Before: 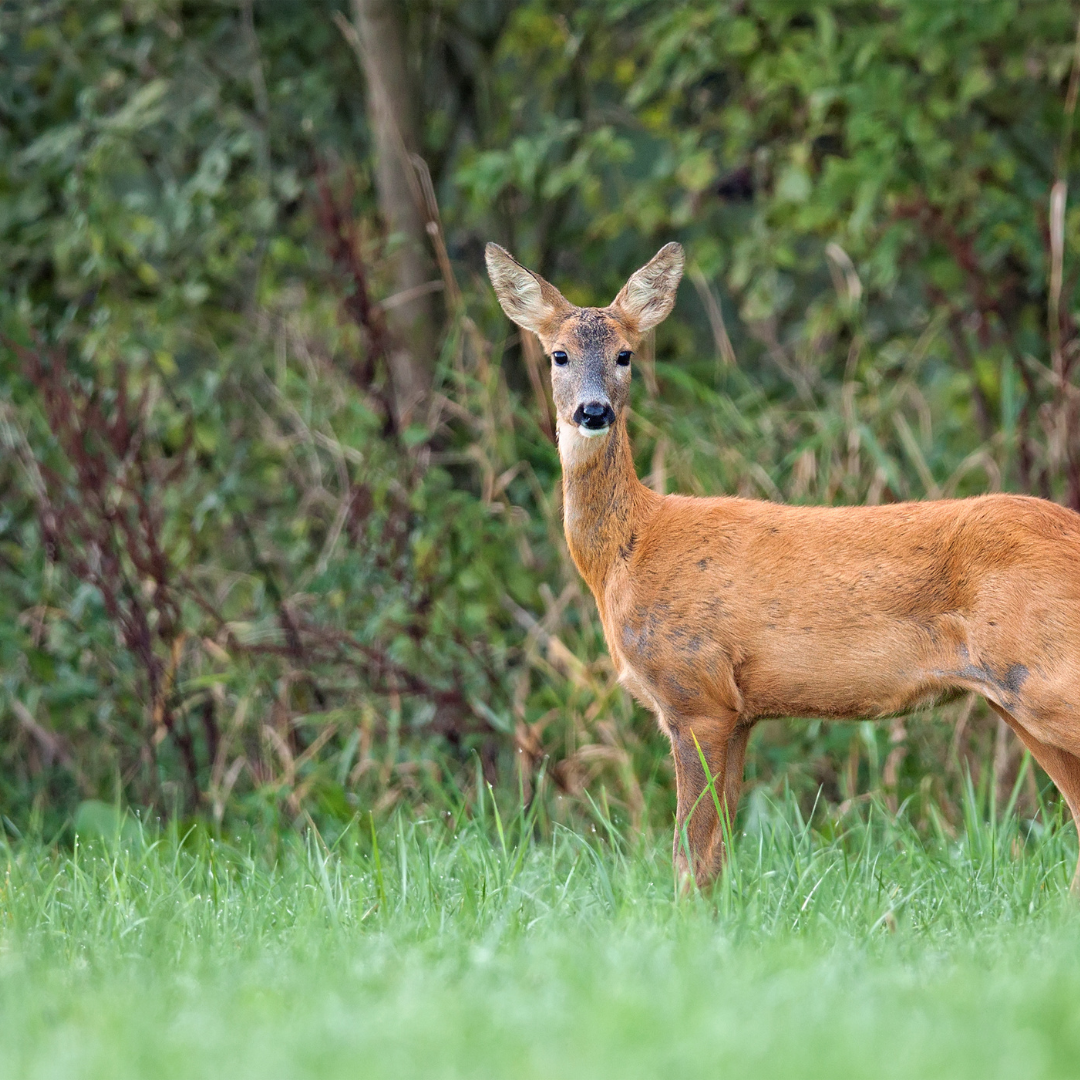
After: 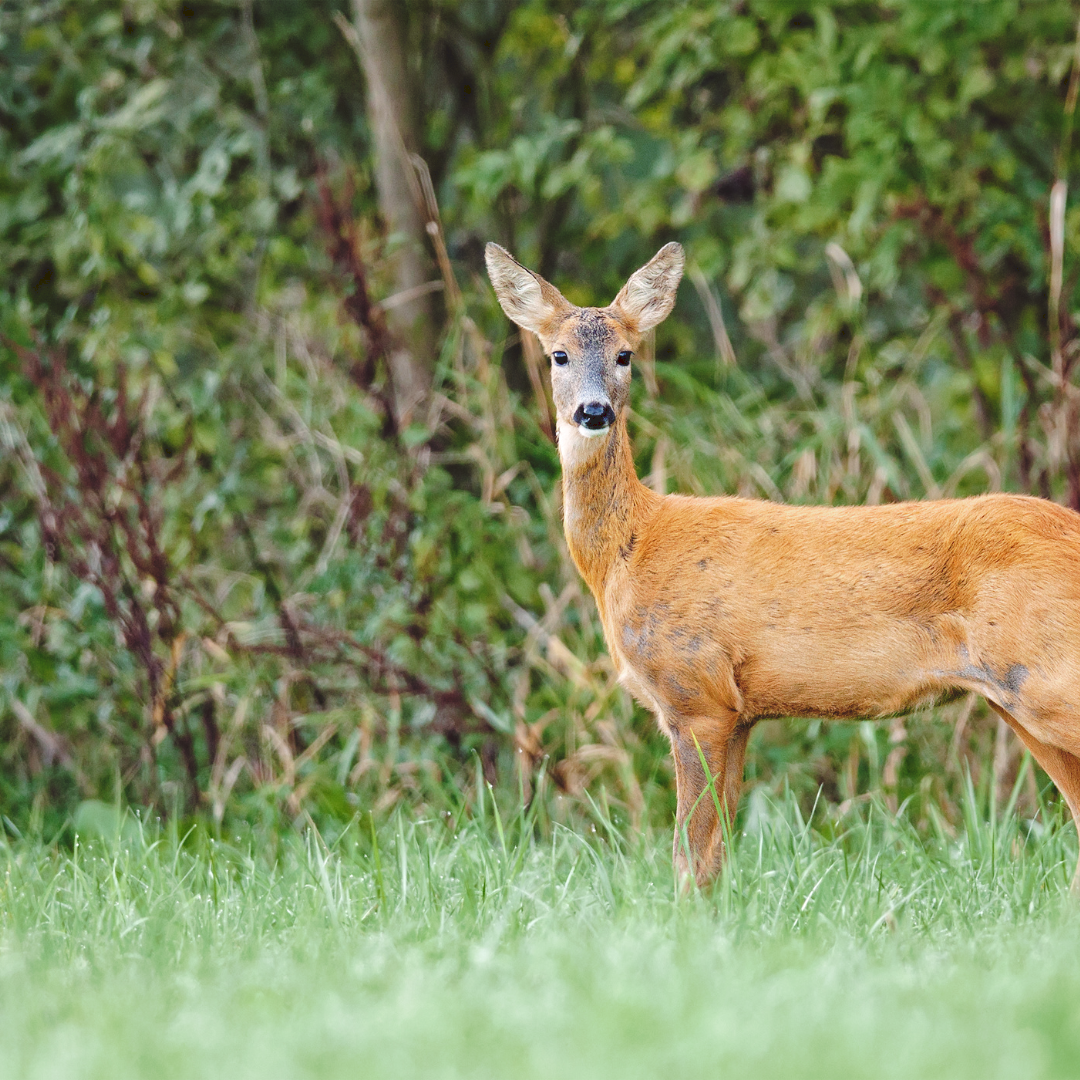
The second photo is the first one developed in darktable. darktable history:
tone curve: curves: ch0 [(0, 0) (0.003, 0.112) (0.011, 0.115) (0.025, 0.111) (0.044, 0.114) (0.069, 0.126) (0.1, 0.144) (0.136, 0.164) (0.177, 0.196) (0.224, 0.249) (0.277, 0.316) (0.335, 0.401) (0.399, 0.487) (0.468, 0.571) (0.543, 0.647) (0.623, 0.728) (0.709, 0.795) (0.801, 0.866) (0.898, 0.933) (1, 1)], preserve colors none
color look up table: target L [98.13, 91.35, 84.81, 74, 74.19, 78.51, 61.7, 56.83, 45.54, 52.75, 32.42, 16.88, 200.74, 102.65, 86.83, 73.1, 63.15, 60.44, 56.09, 56.05, 51.85, 47.94, 45.02, 39.12, 29.56, 28.73, 21.31, 2.647, 80.98, 84.94, 73.9, 62.7, 61.37, 61.85, 61.16, 68.45, 62.68, 37.96, 37.43, 39.03, 26, 30.87, 24.81, 2.292, 89.22, 71.1, 51.79, 48.82, 28.05], target a [-22.16, -21.8, -42.84, -32.13, -50.79, -19.83, -52.21, -8.423, -32.56, -8.513, -21.28, -15.99, 0, 0, 5.188, 18.98, 40.13, 24.62, 50.48, 25.35, 52.96, 25.49, 68.78, 57.57, 5.428, 0.707, 33.44, 18.42, 9.568, 19.81, 40.97, 41.31, 8.142, 57.38, 60.48, 14.92, 27.49, 52.67, 14.48, 40.56, 30.01, 22.92, 27.77, 16.37, -28.26, -6.48, -32.29, -7.22, -7.984], target b [35.09, 62.04, 13.23, 31.86, 31.23, 2.811, 52.27, 31.18, 41.8, 6.503, 36.53, 13.38, 0, -0.002, 11.52, 76.38, 54.23, 33.22, 60.07, 15.25, 32, 49.59, 31.48, 57.81, 15.02, 41.78, 36.22, 3.954, -0.615, -18.27, -33.98, 0.35, -12.65, -2.752, -23.53, -42.15, -52.33, -7.62, -30.67, -49.53, -2.602, -61.85, -38.64, -9.201, -19.53, -35.61, 3.942, -29.66, -9.854], num patches 49
